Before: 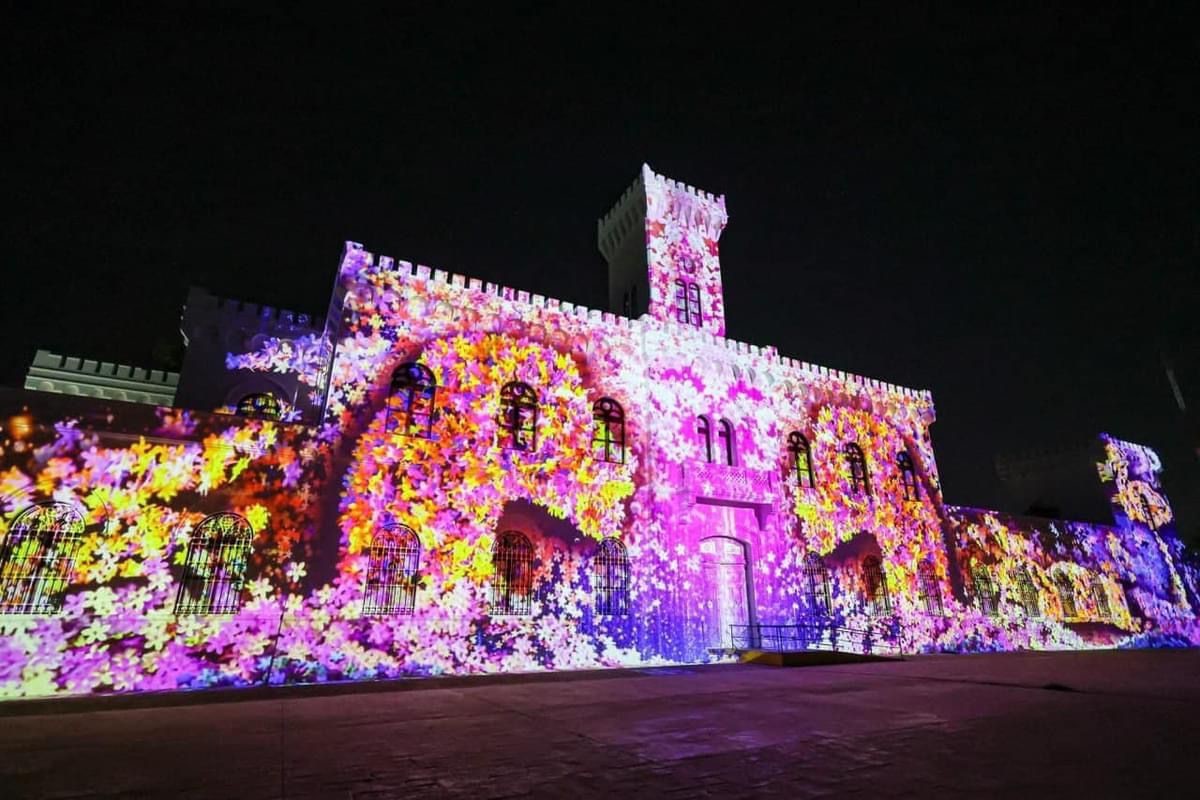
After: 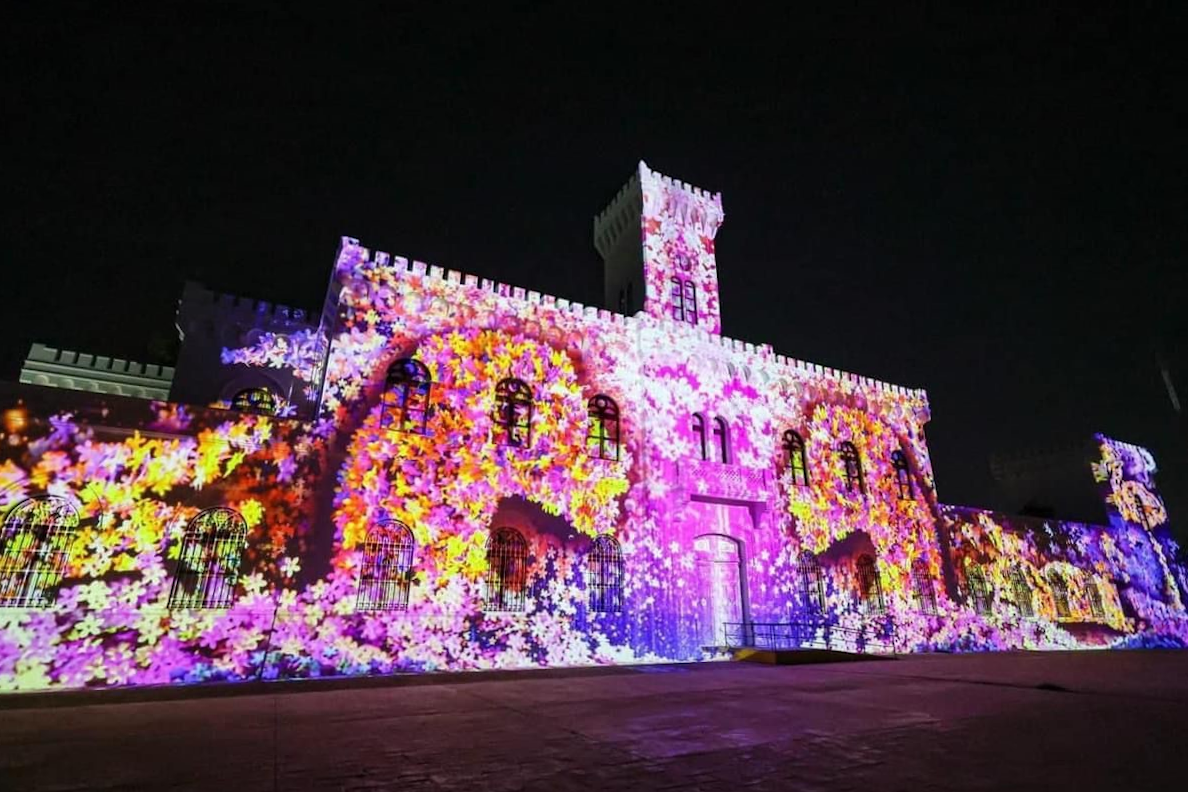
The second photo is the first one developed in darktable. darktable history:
crop and rotate: angle -0.36°
